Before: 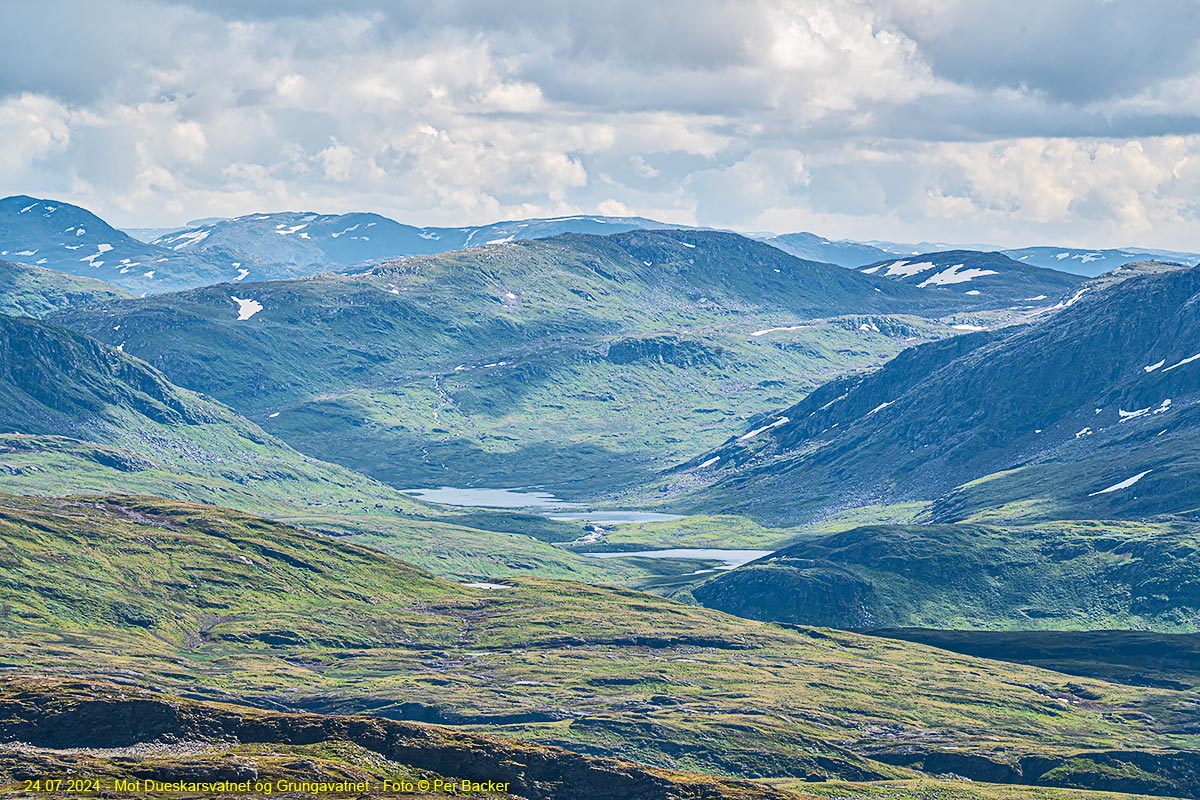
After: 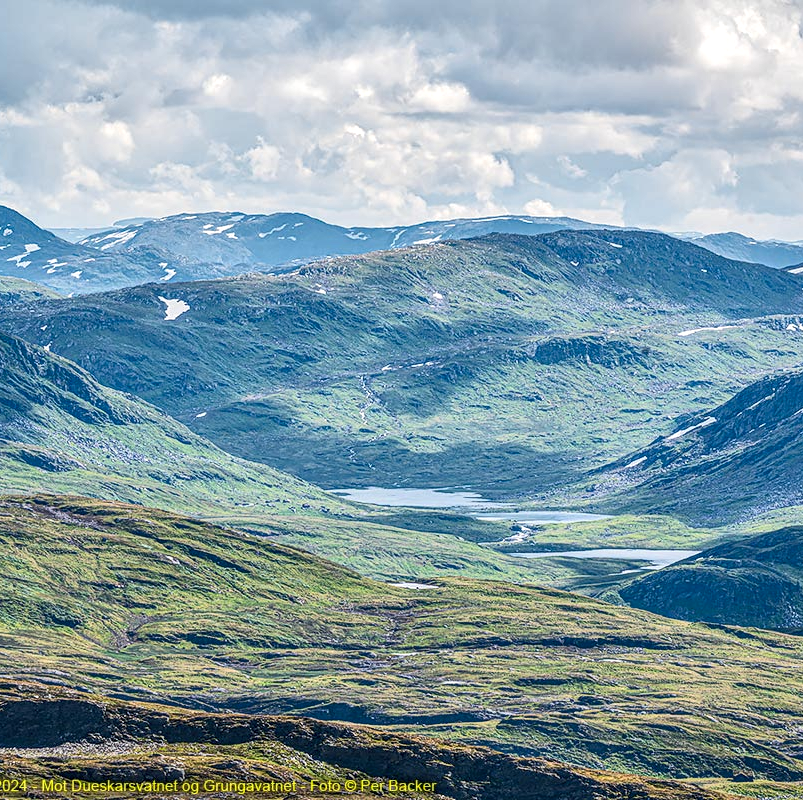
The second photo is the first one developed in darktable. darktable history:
crop and rotate: left 6.152%, right 26.906%
local contrast: detail 142%
